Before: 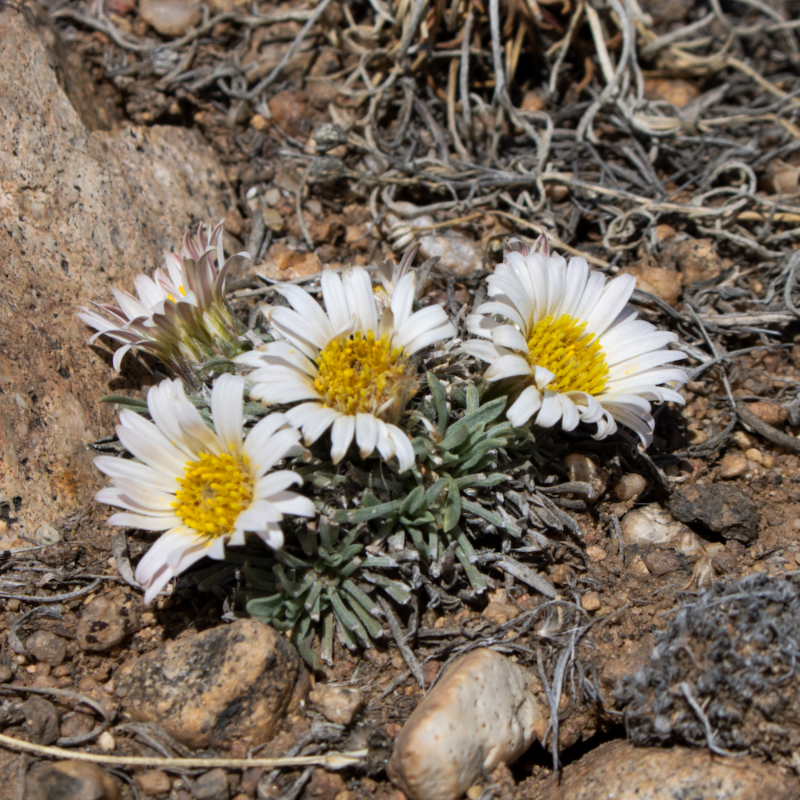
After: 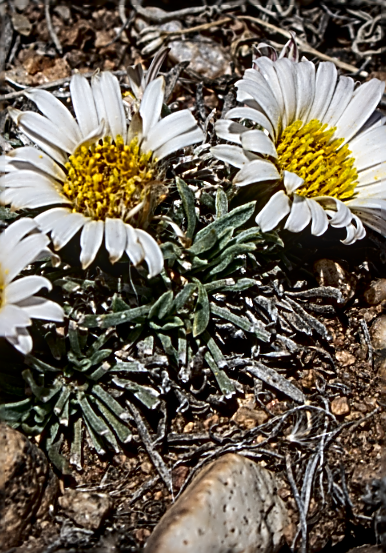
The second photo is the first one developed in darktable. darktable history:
vignetting: fall-off start 85.12%, fall-off radius 79.84%, width/height ratio 1.223
local contrast: detail 130%
crop: left 31.415%, top 24.468%, right 20.298%, bottom 6.305%
contrast brightness saturation: contrast 0.189, brightness -0.222, saturation 0.11
sharpen: amount 1.991
